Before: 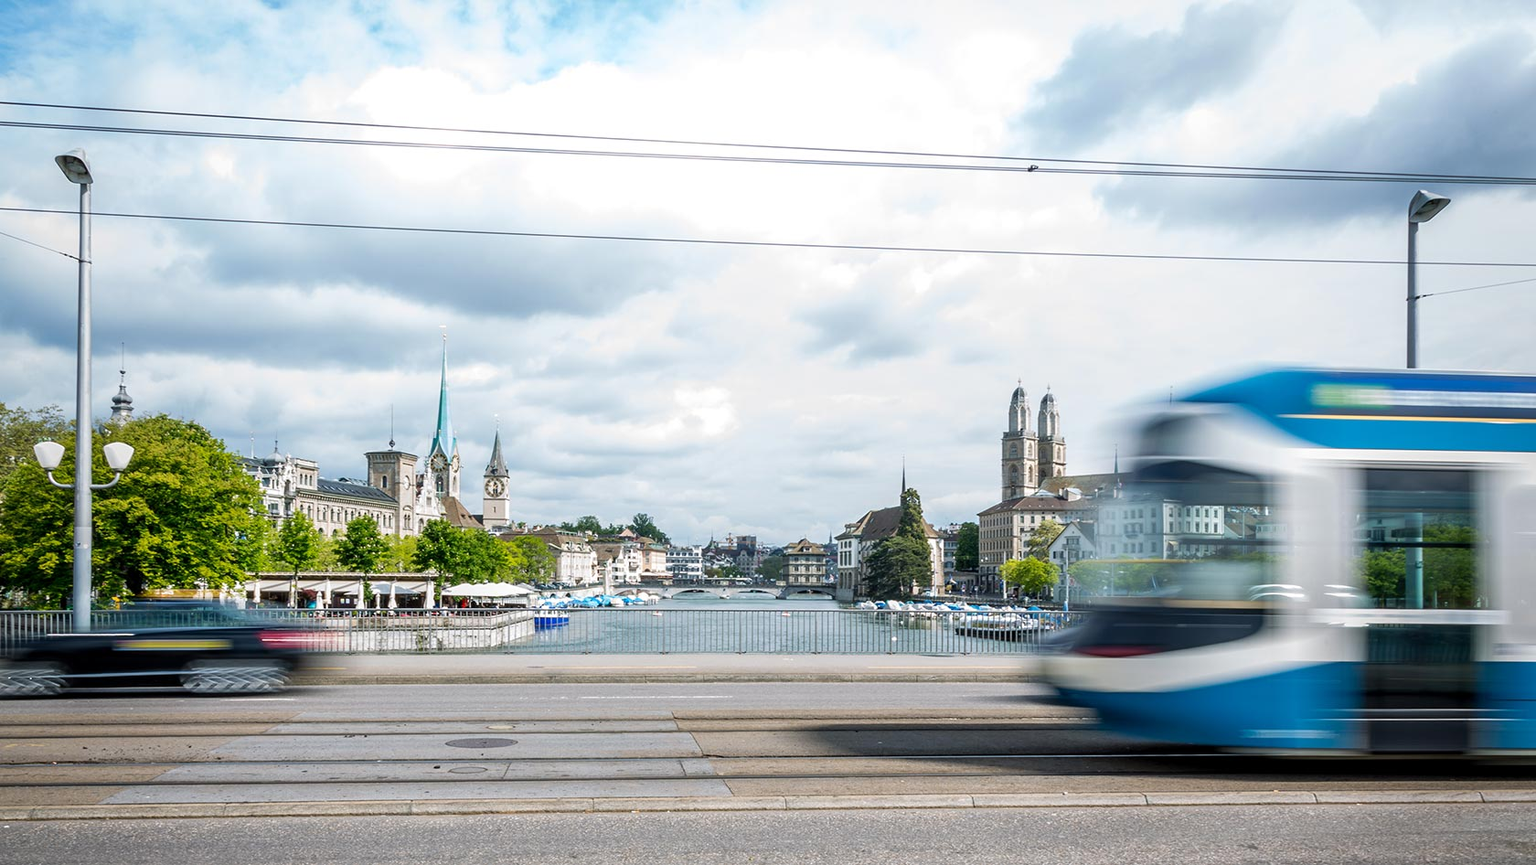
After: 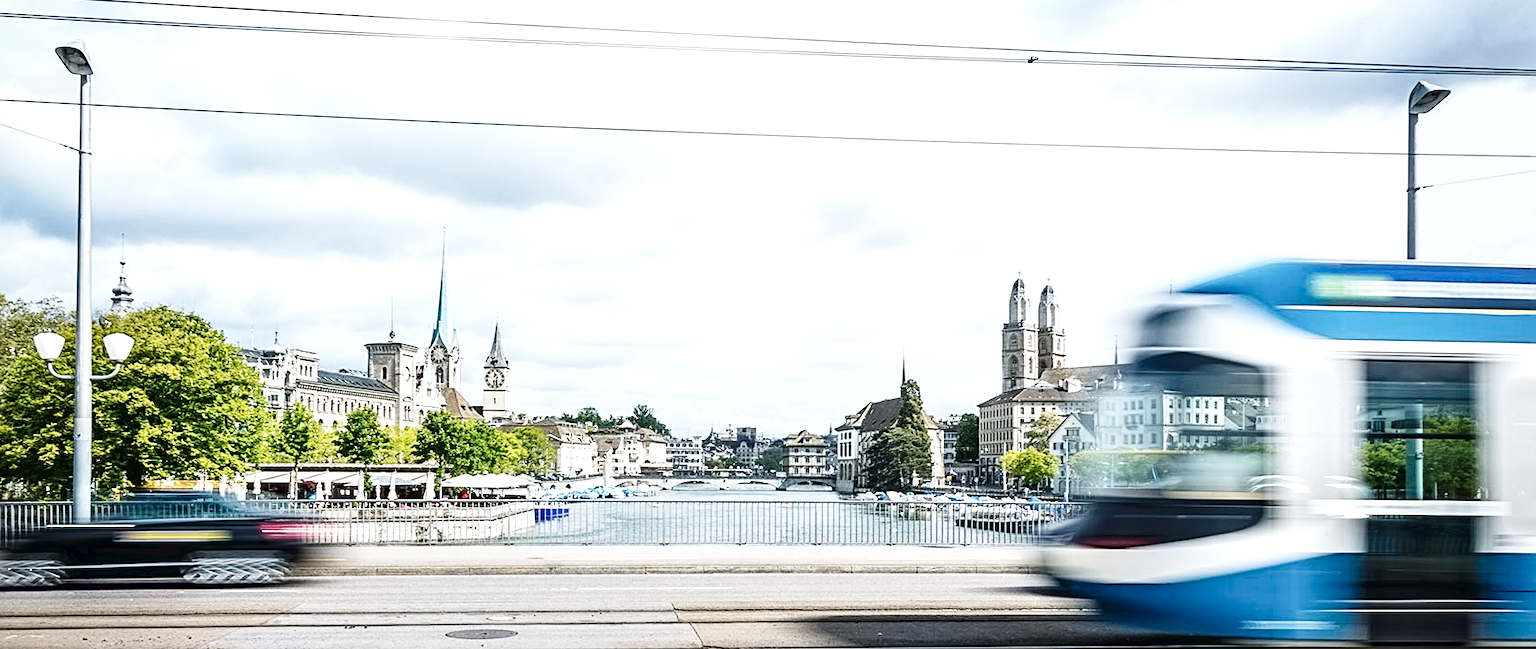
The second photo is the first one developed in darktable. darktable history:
contrast equalizer: octaves 7, y [[0.5 ×6], [0.5 ×6], [0.5 ×6], [0 ×6], [0, 0.039, 0.251, 0.29, 0.293, 0.292]]
sharpen: radius 2.175, amount 0.388, threshold 0.112
tone curve: curves: ch0 [(0, 0) (0.003, 0.04) (0.011, 0.04) (0.025, 0.043) (0.044, 0.049) (0.069, 0.066) (0.1, 0.095) (0.136, 0.121) (0.177, 0.154) (0.224, 0.211) (0.277, 0.281) (0.335, 0.358) (0.399, 0.452) (0.468, 0.54) (0.543, 0.628) (0.623, 0.721) (0.709, 0.801) (0.801, 0.883) (0.898, 0.948) (1, 1)], preserve colors none
haze removal: adaptive false
local contrast: highlights 103%, shadows 98%, detail 119%, midtone range 0.2
exposure: exposure 0.47 EV, compensate exposure bias true, compensate highlight preservation false
crop and rotate: top 12.59%, bottom 12.294%
contrast brightness saturation: contrast 0.113, saturation -0.159
